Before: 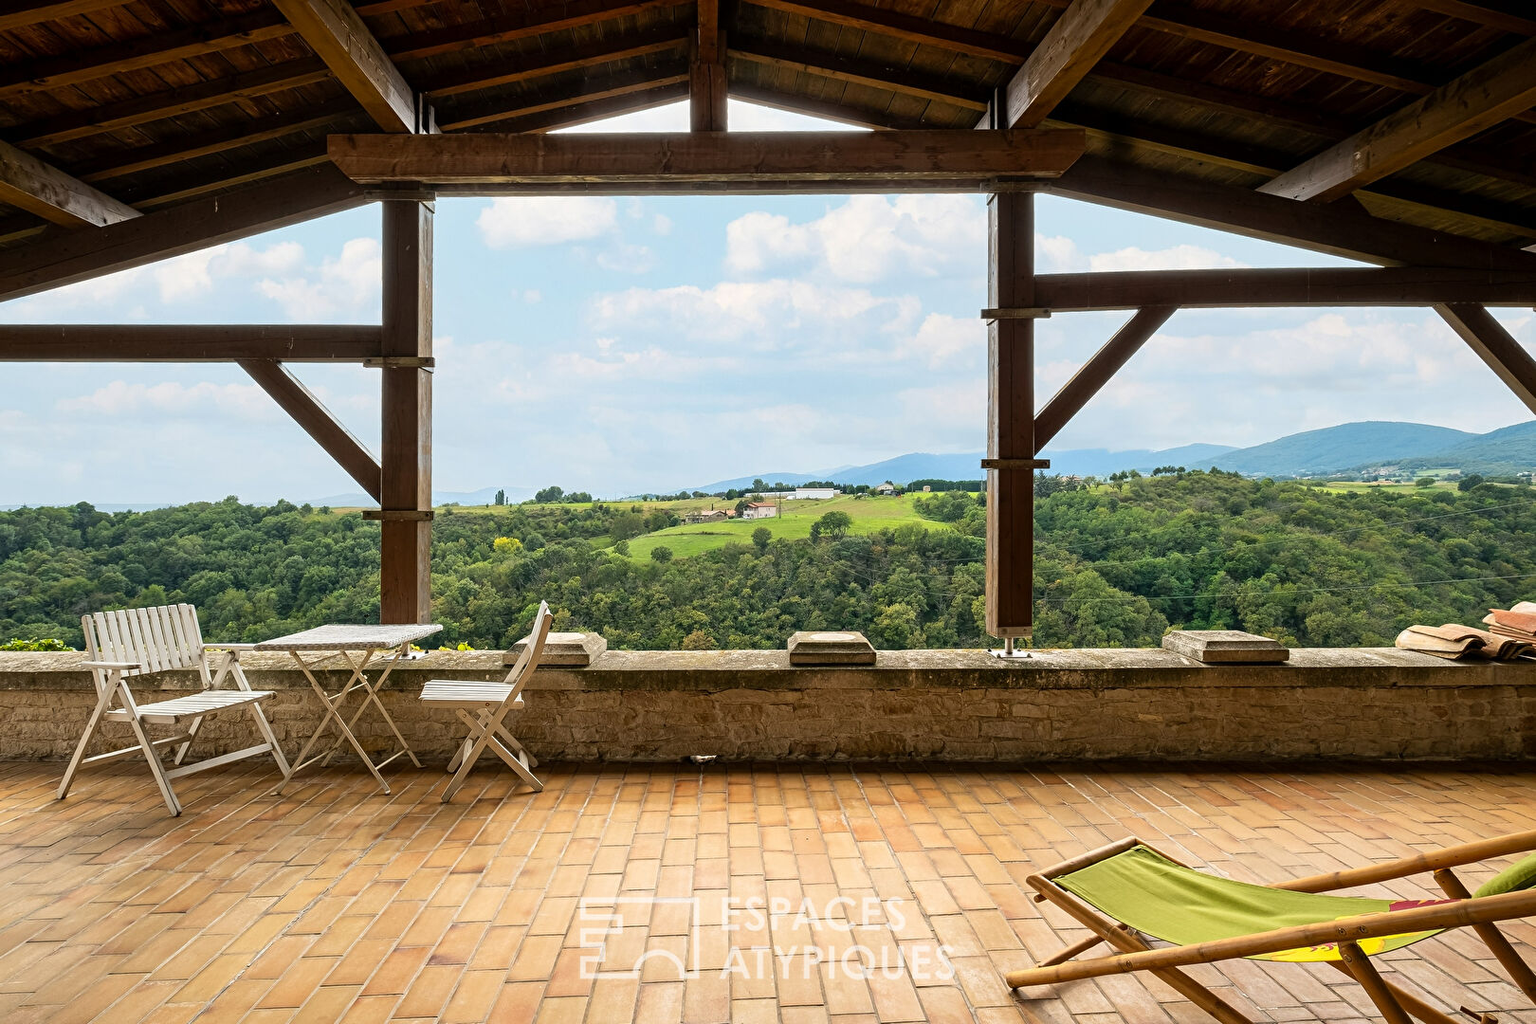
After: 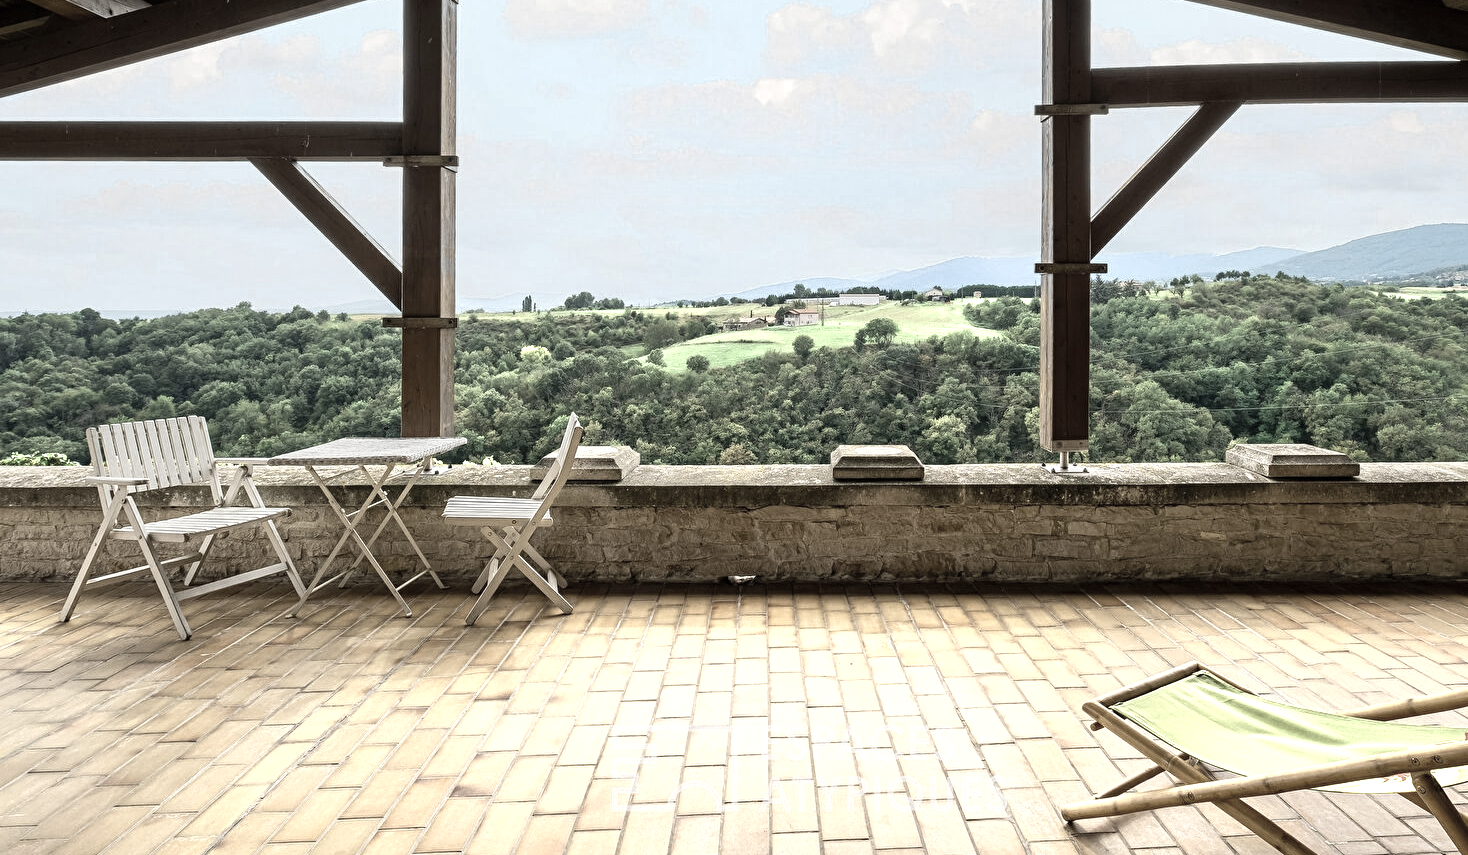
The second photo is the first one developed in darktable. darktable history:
crop: top 20.539%, right 9.337%, bottom 0.225%
color zones: curves: ch0 [(0.25, 0.667) (0.758, 0.368)]; ch1 [(0.215, 0.245) (0.761, 0.373)]; ch2 [(0.247, 0.554) (0.761, 0.436)]
